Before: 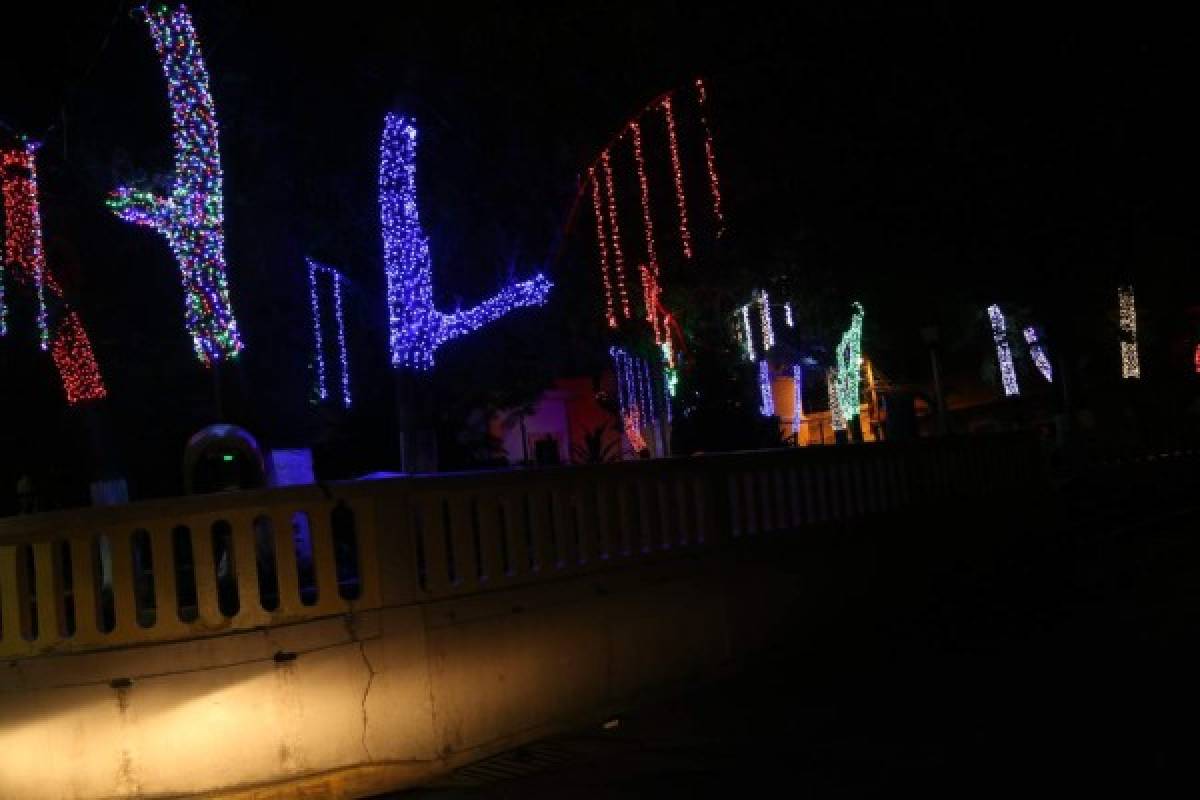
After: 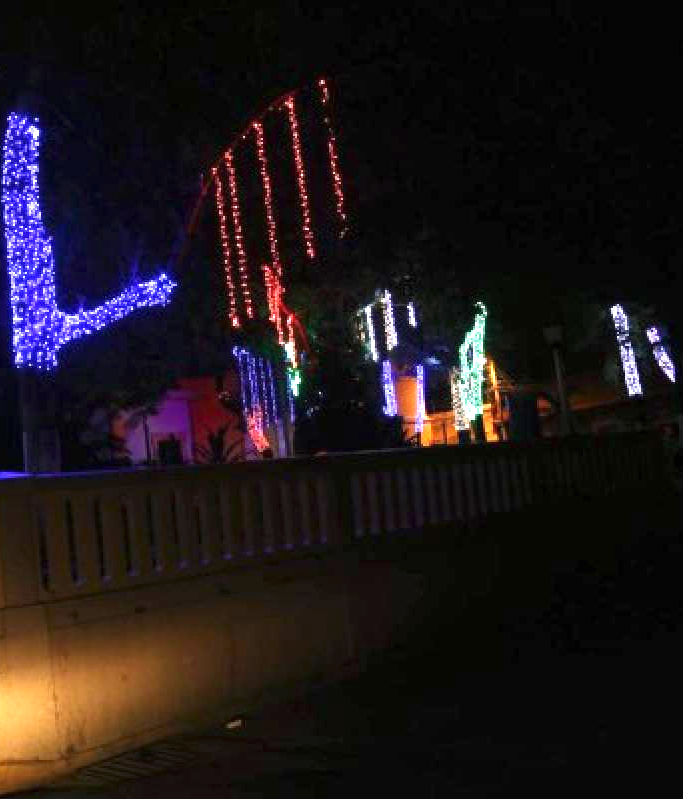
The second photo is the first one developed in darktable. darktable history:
crop: left 31.484%, top 0.004%, right 11.59%
exposure: black level correction 0, exposure 1.441 EV, compensate exposure bias true, compensate highlight preservation false
contrast equalizer: y [[0.5 ×6], [0.5 ×6], [0.5 ×6], [0 ×6], [0, 0.039, 0.251, 0.29, 0.293, 0.292]], mix -0.284
